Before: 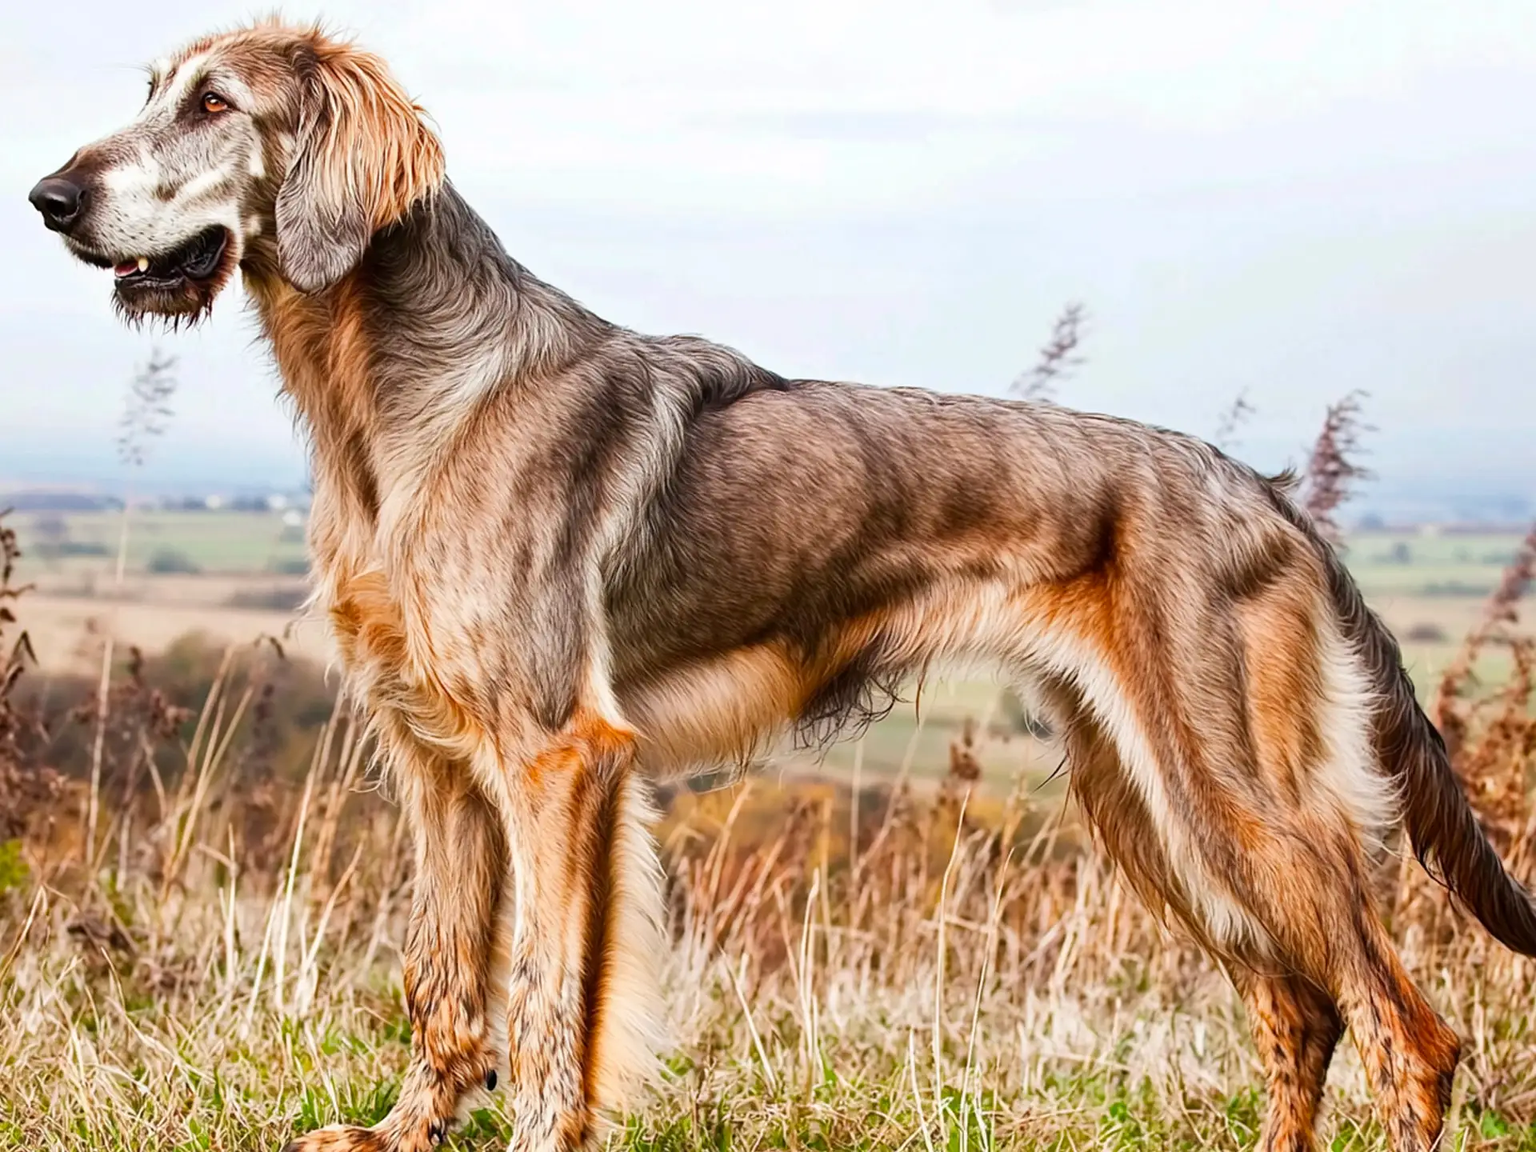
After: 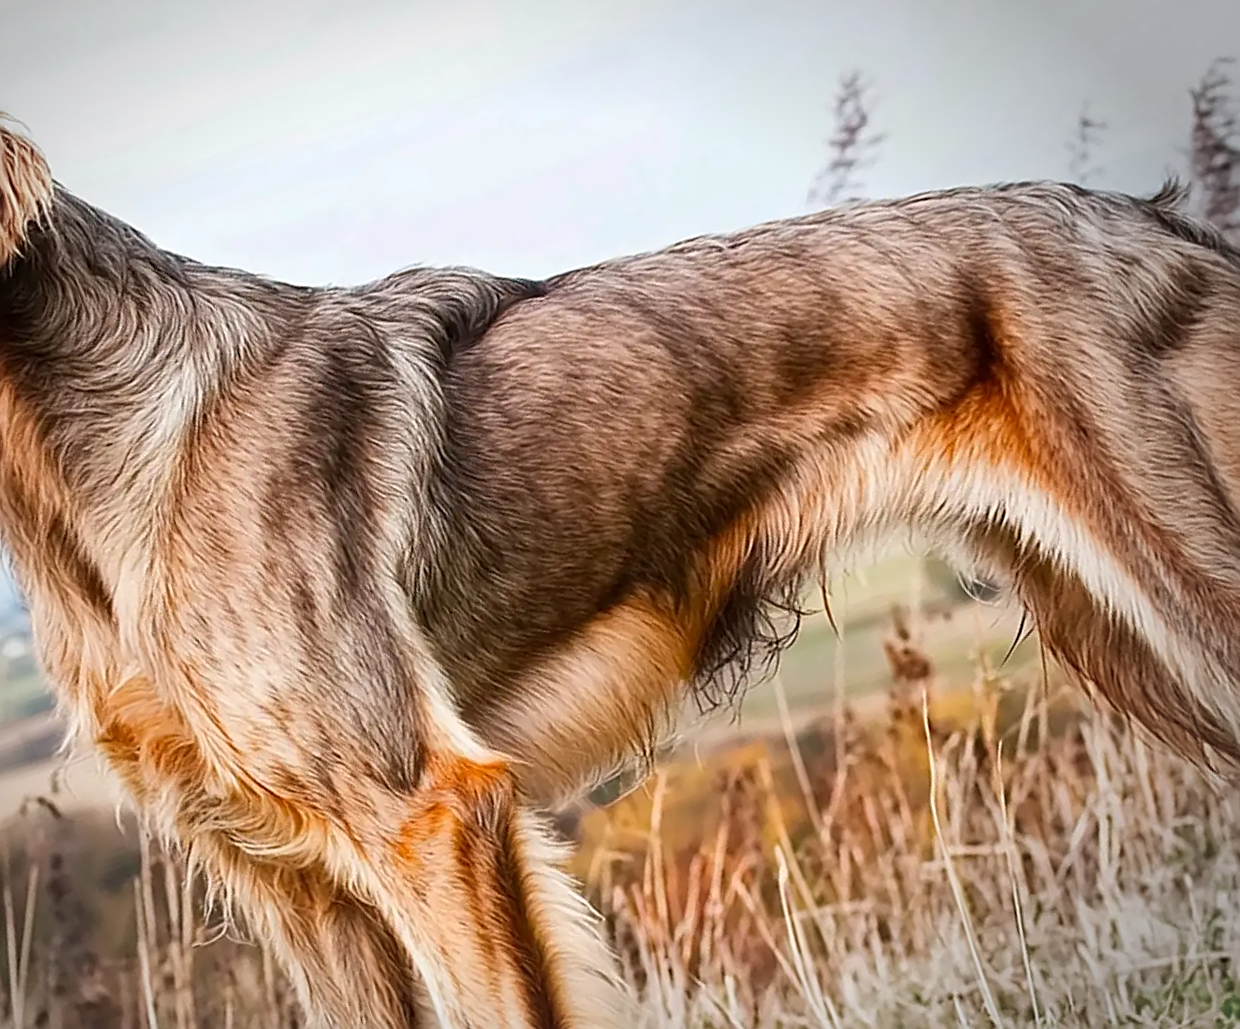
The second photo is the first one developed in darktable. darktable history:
vignetting: center (-0.148, 0.016), automatic ratio true
sharpen: amount 0.602
crop and rotate: angle 19.22°, left 6.91%, right 3.722%, bottom 1.08%
